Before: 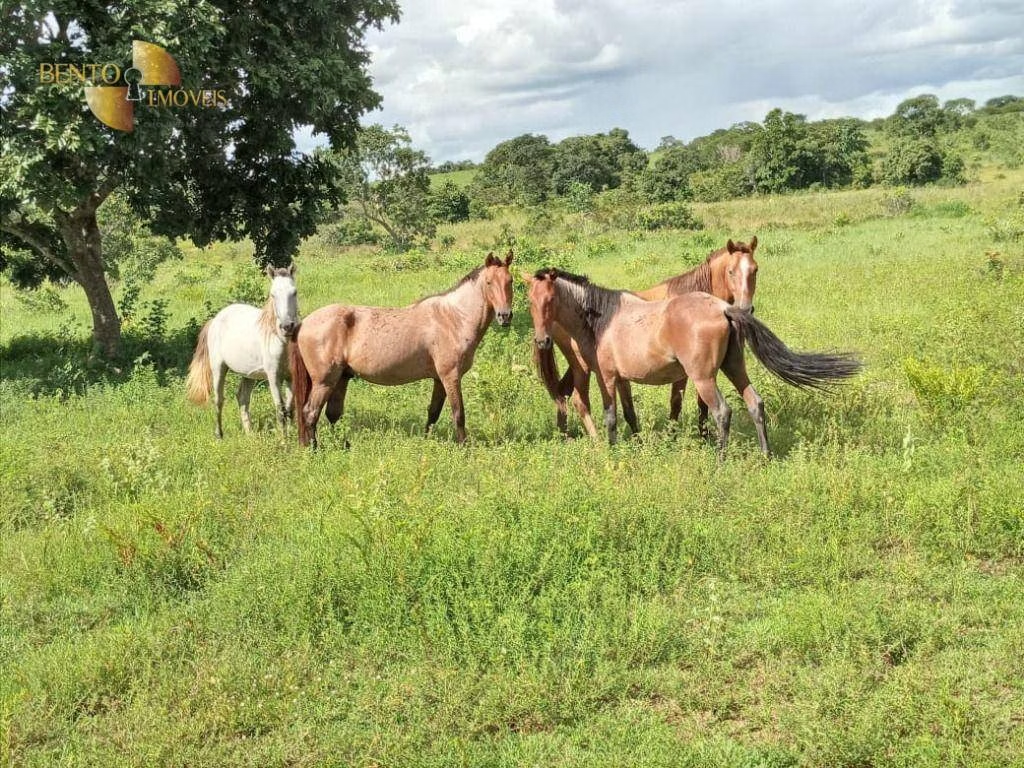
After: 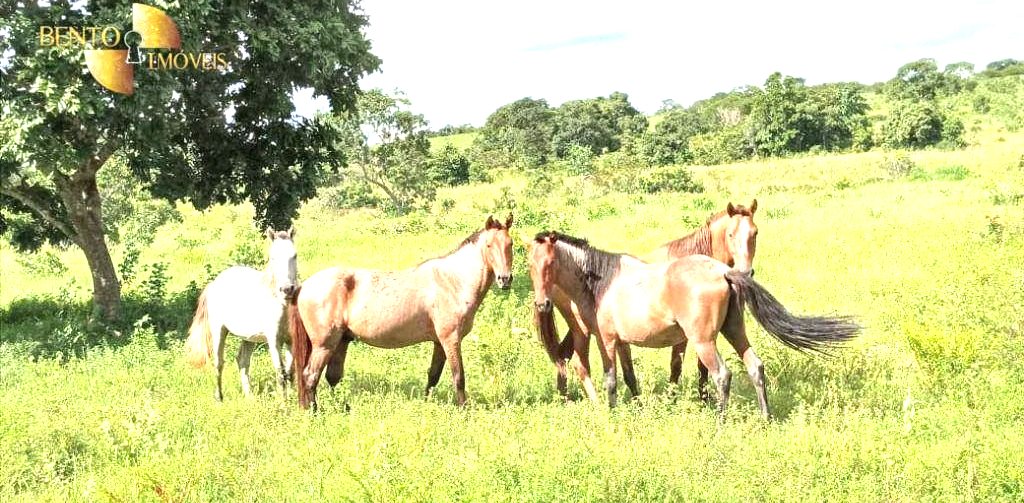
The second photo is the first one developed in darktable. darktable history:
exposure: black level correction 0, exposure 1.193 EV, compensate exposure bias true, compensate highlight preservation false
crop and rotate: top 4.919%, bottom 29.492%
